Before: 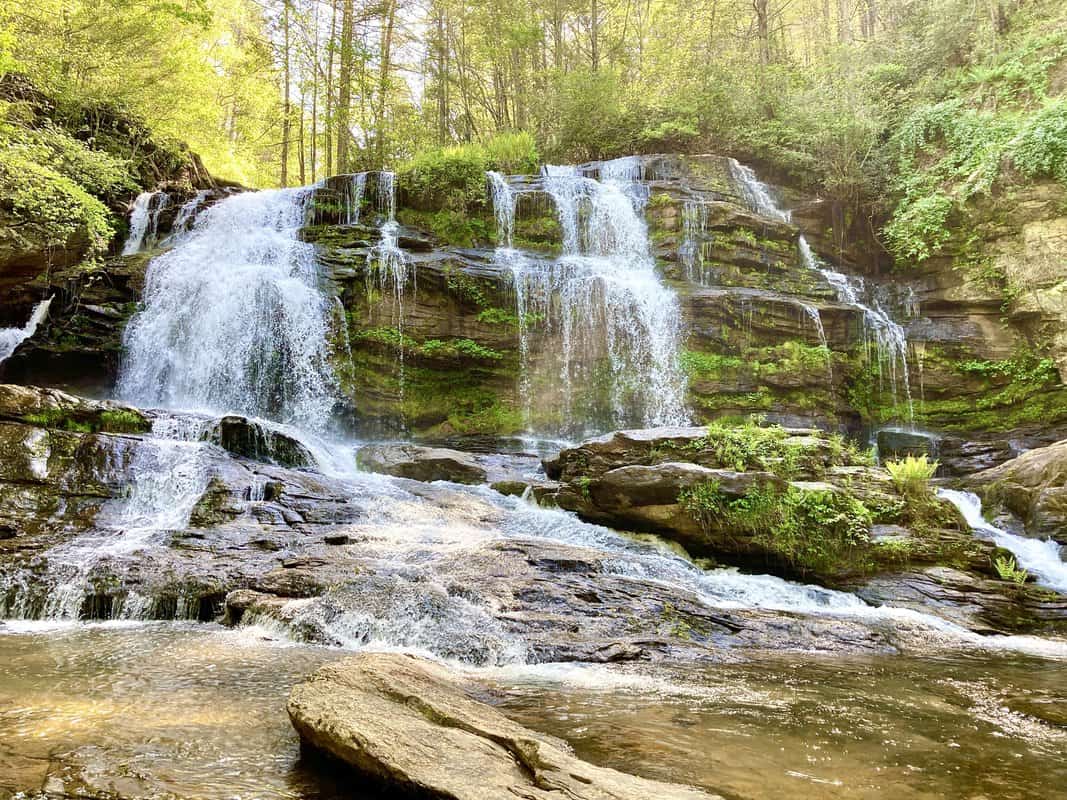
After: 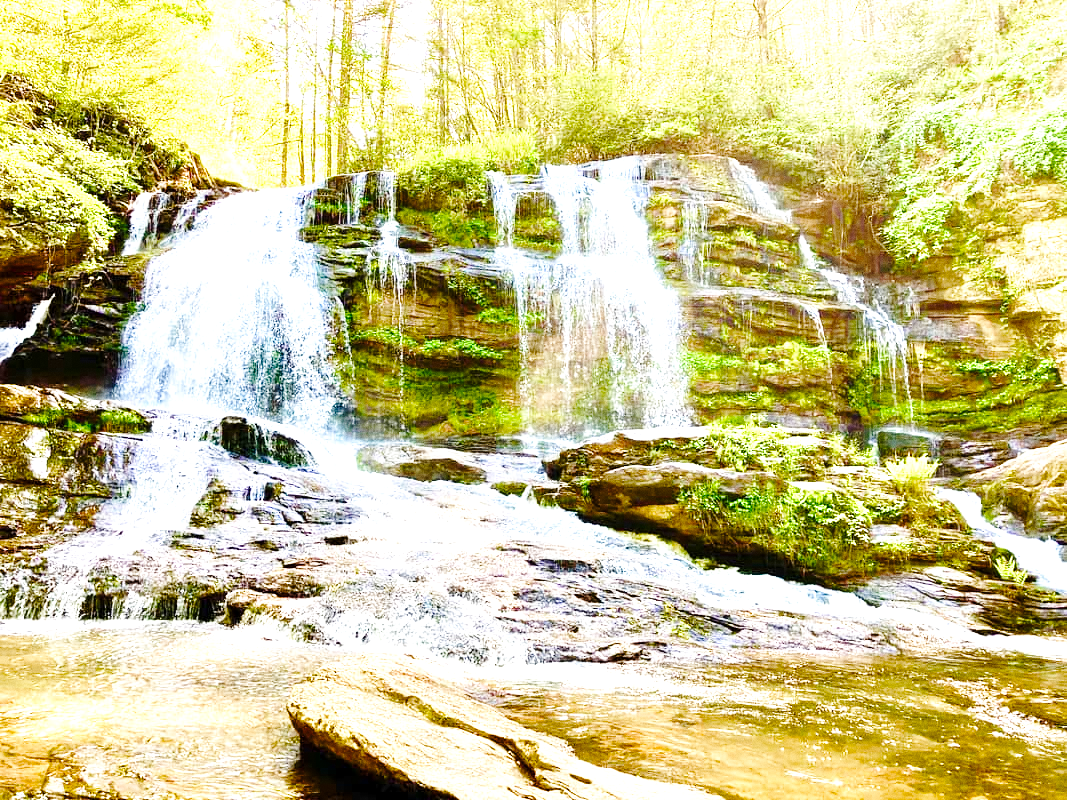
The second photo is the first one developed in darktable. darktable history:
color balance rgb: perceptual saturation grading › global saturation 20%, perceptual saturation grading › highlights -50%, perceptual saturation grading › shadows 30%, perceptual brilliance grading › global brilliance 10%, perceptual brilliance grading › shadows 15%
levels: levels [0, 0.476, 0.951]
base curve: curves: ch0 [(0, 0) (0.028, 0.03) (0.121, 0.232) (0.46, 0.748) (0.859, 0.968) (1, 1)], preserve colors none
grain: on, module defaults
